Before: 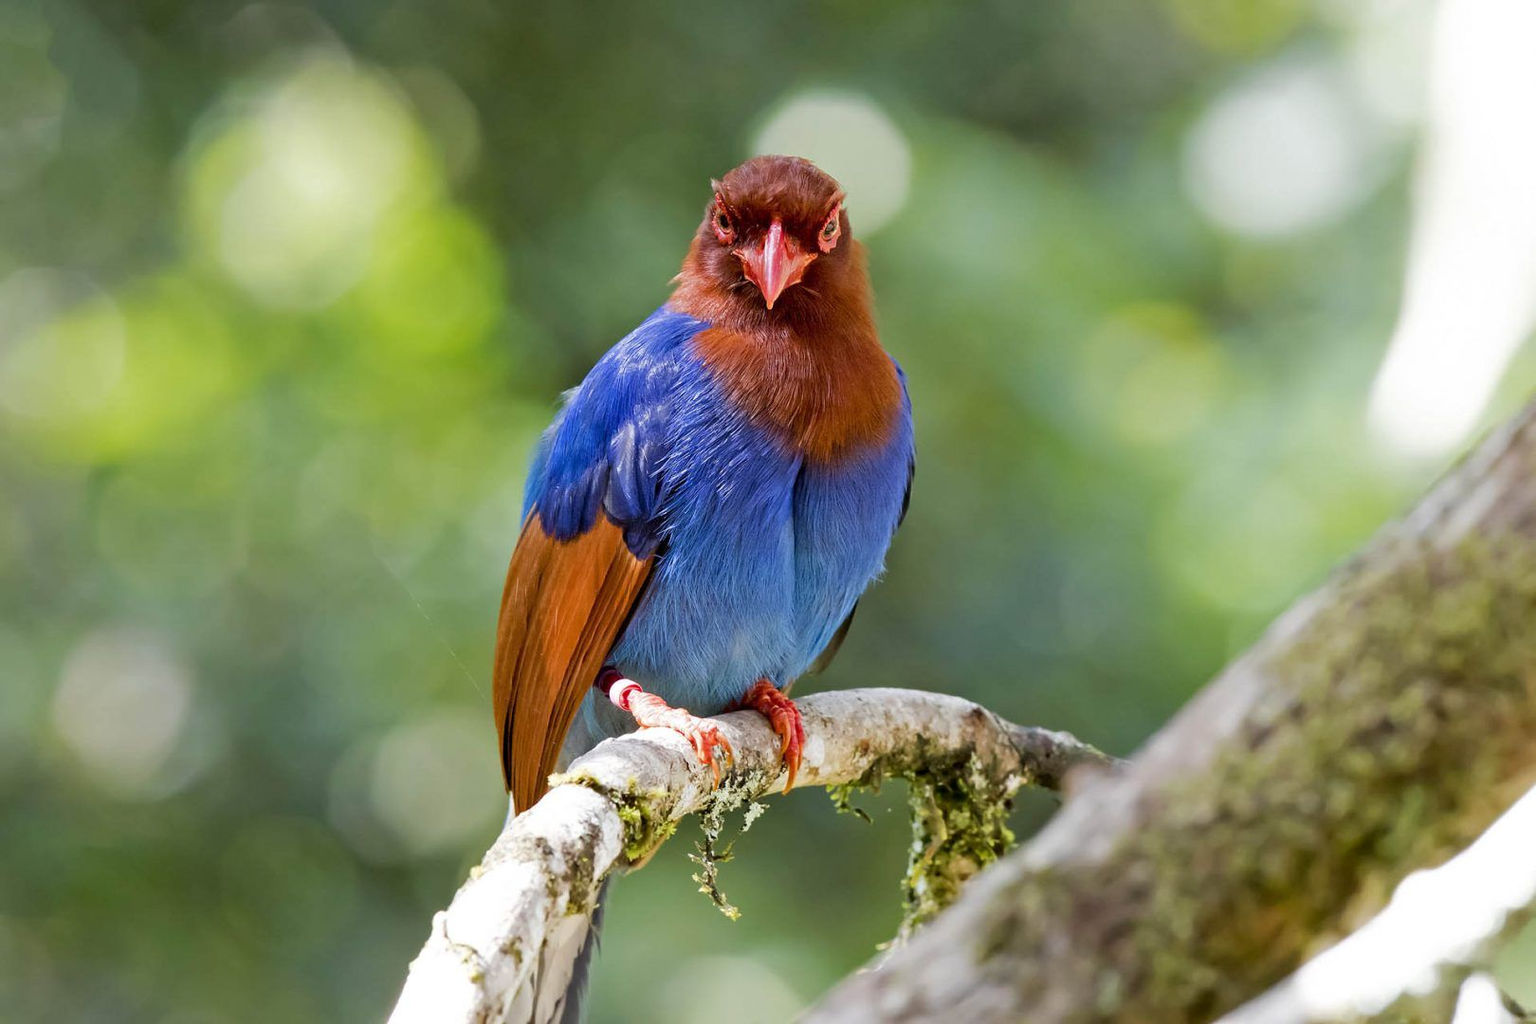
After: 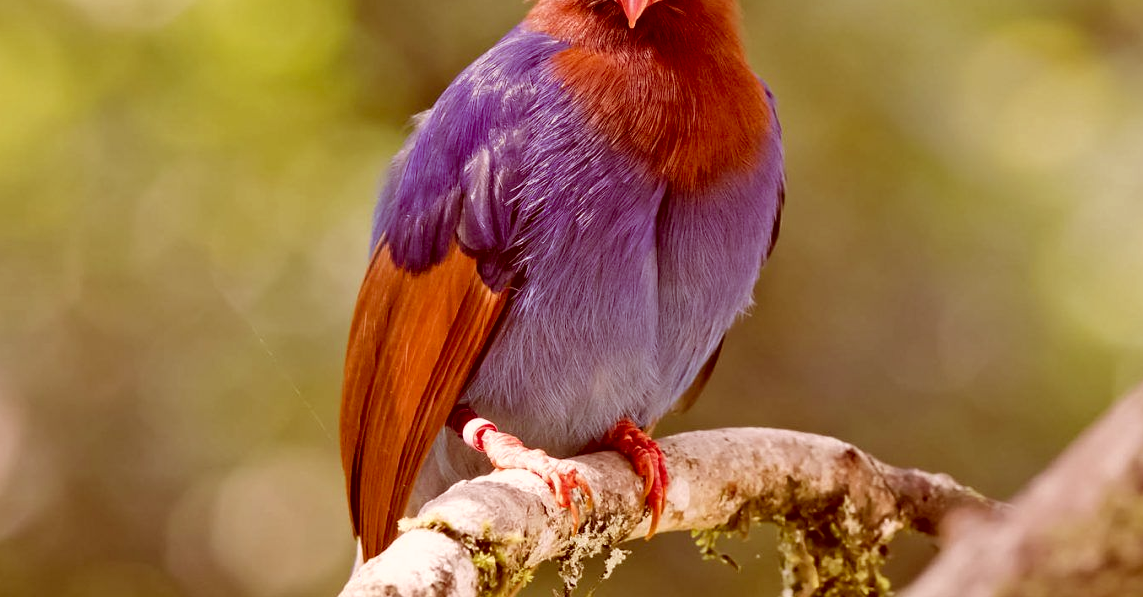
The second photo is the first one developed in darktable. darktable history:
color correction: highlights a* 9.03, highlights b* 8.71, shadows a* 40, shadows b* 40, saturation 0.8
crop: left 11.123%, top 27.61%, right 18.3%, bottom 17.034%
